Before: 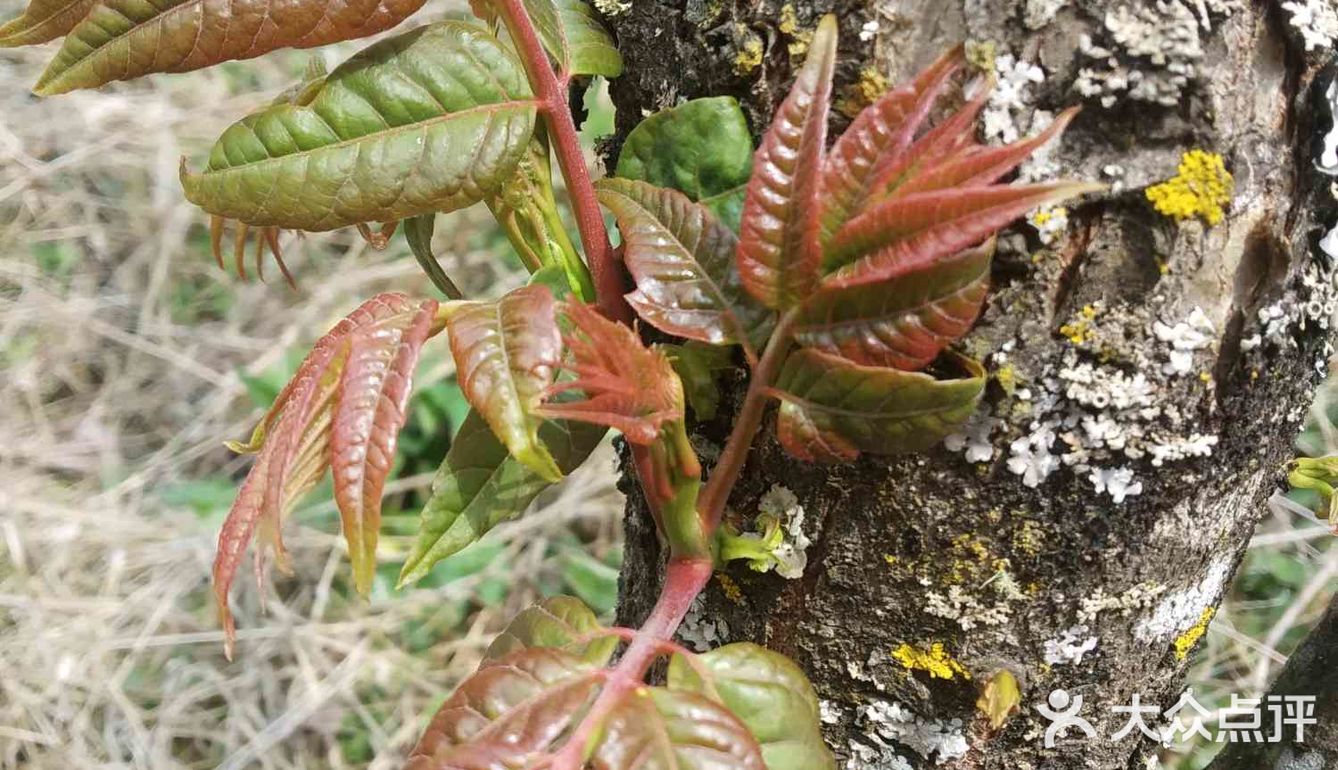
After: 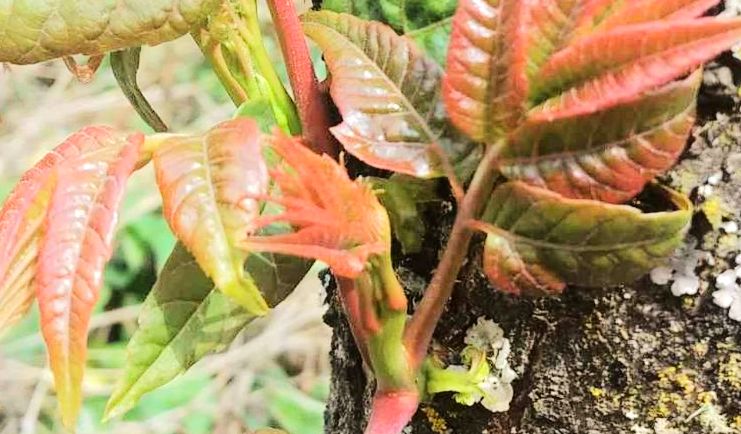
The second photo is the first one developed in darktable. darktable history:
crop and rotate: left 22.013%, top 21.812%, right 22.563%, bottom 21.721%
tone equalizer: -7 EV 0.151 EV, -6 EV 0.622 EV, -5 EV 1.16 EV, -4 EV 1.36 EV, -3 EV 1.13 EV, -2 EV 0.6 EV, -1 EV 0.152 EV, edges refinement/feathering 500, mask exposure compensation -1.57 EV, preserve details no
